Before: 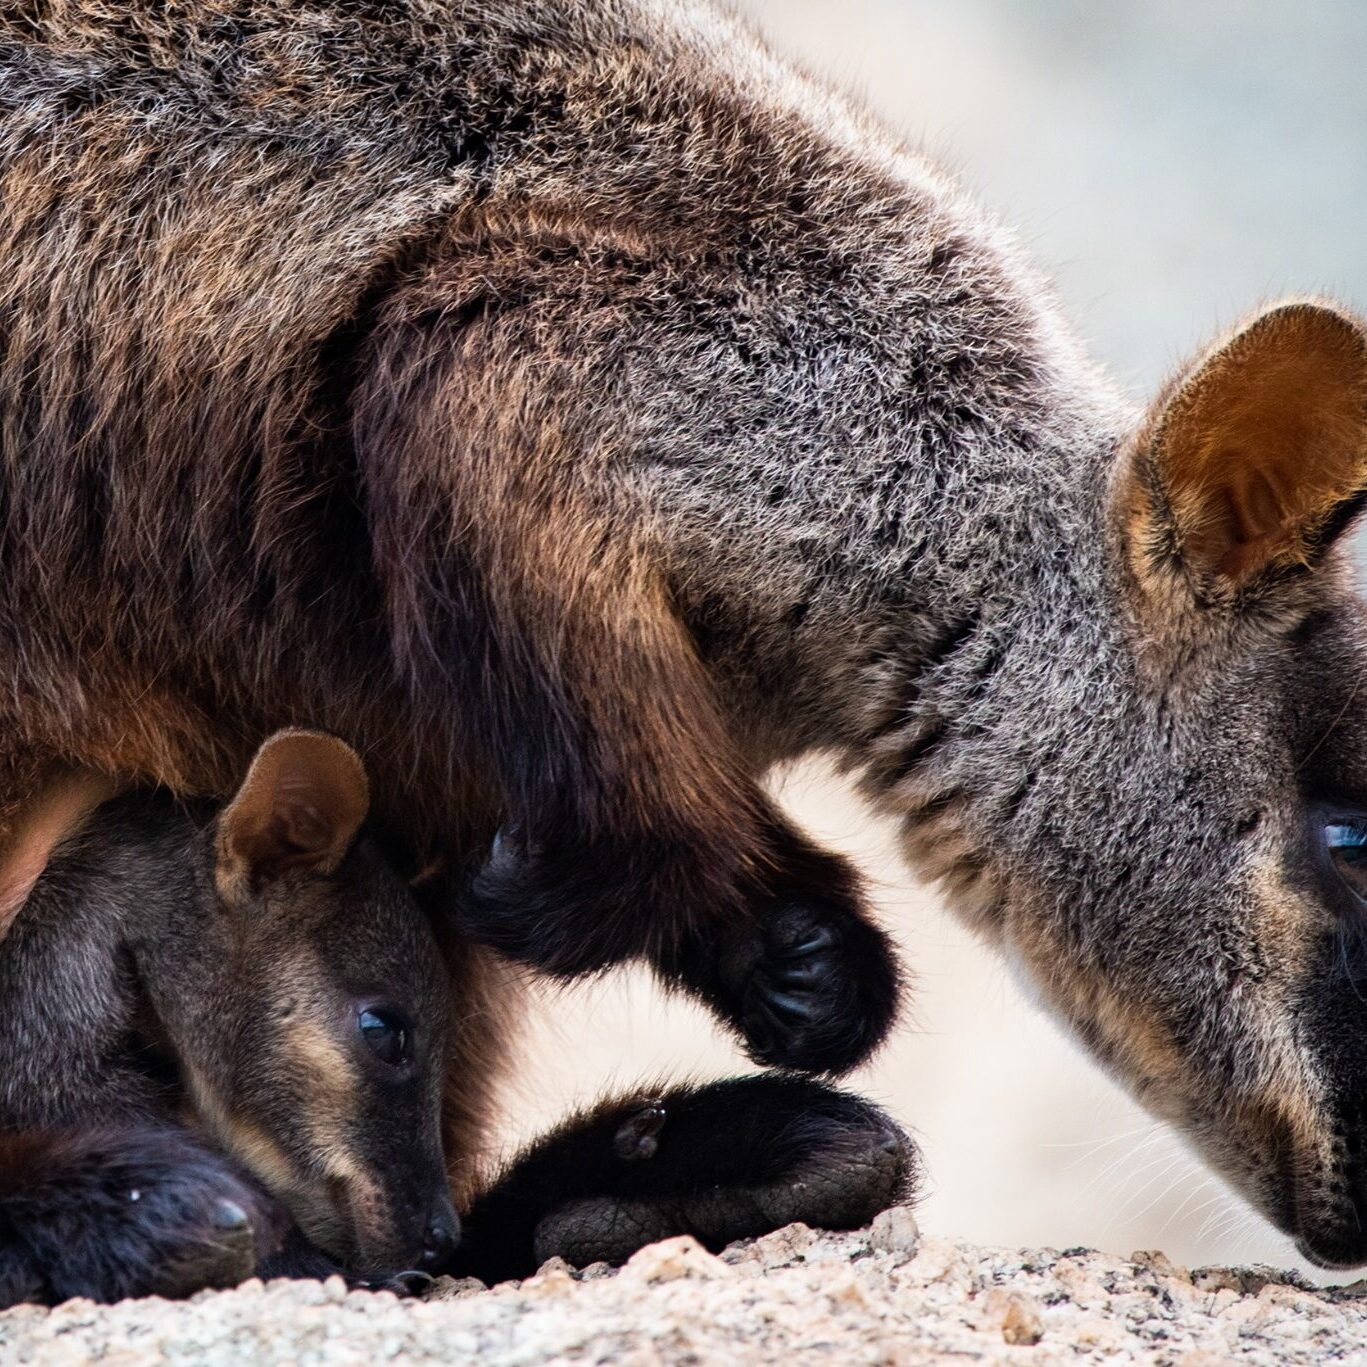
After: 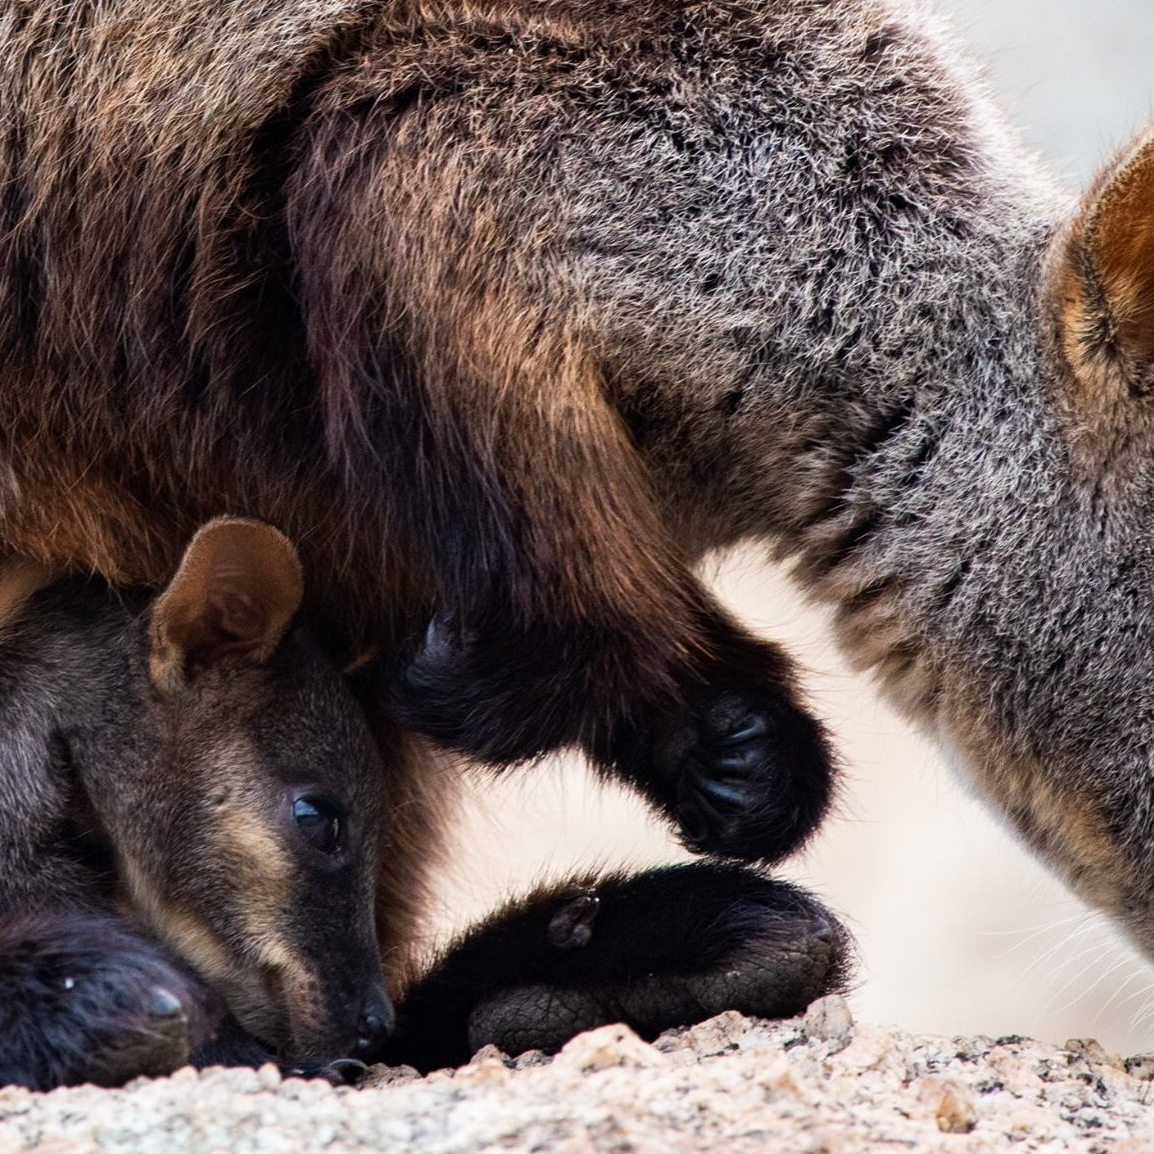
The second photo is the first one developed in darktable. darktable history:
crop and rotate: left 4.842%, top 15.51%, right 10.668%
